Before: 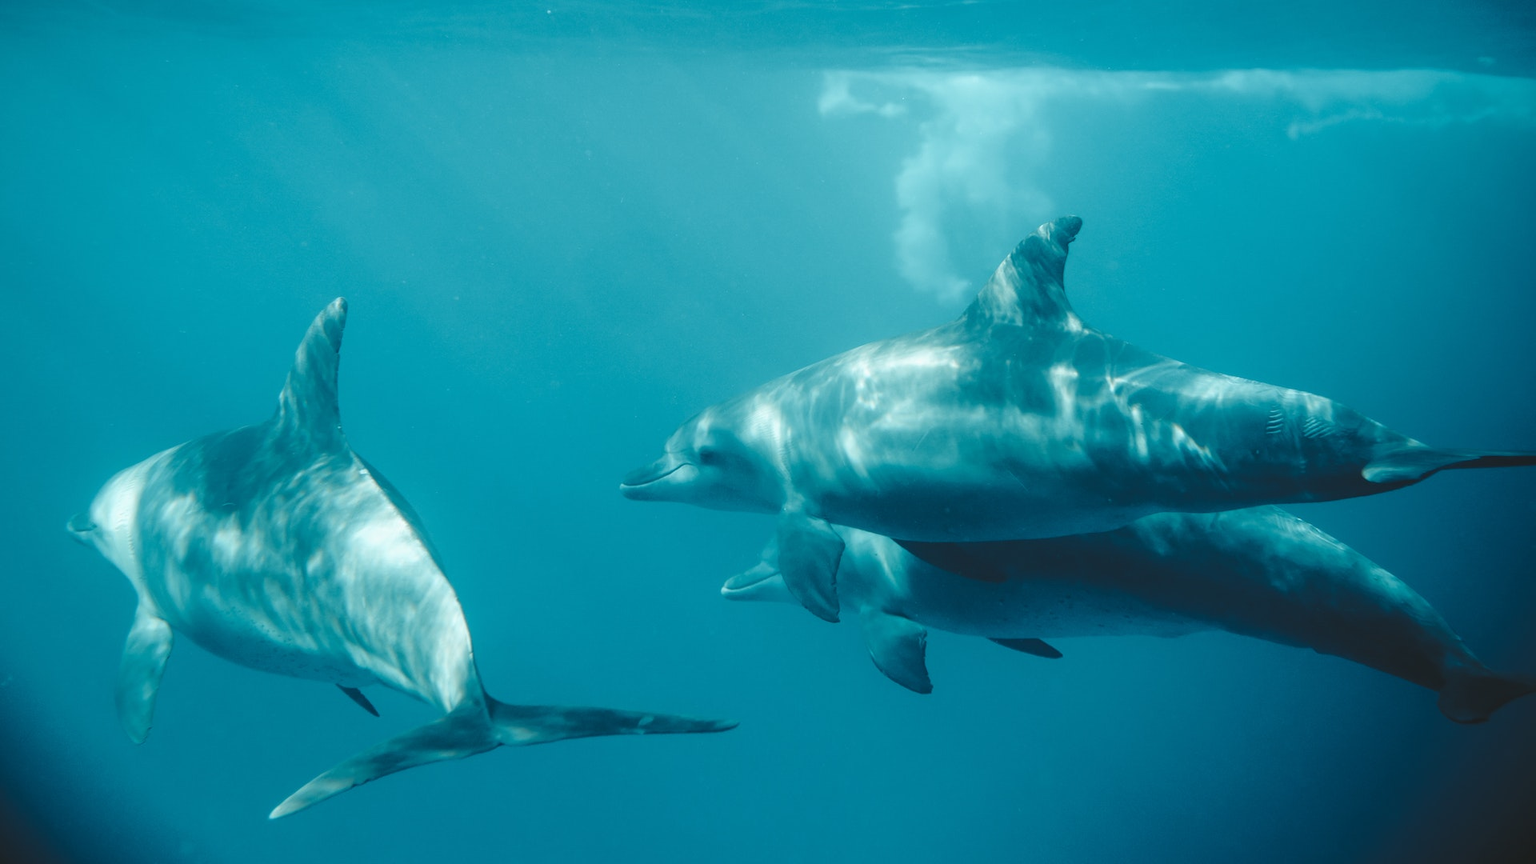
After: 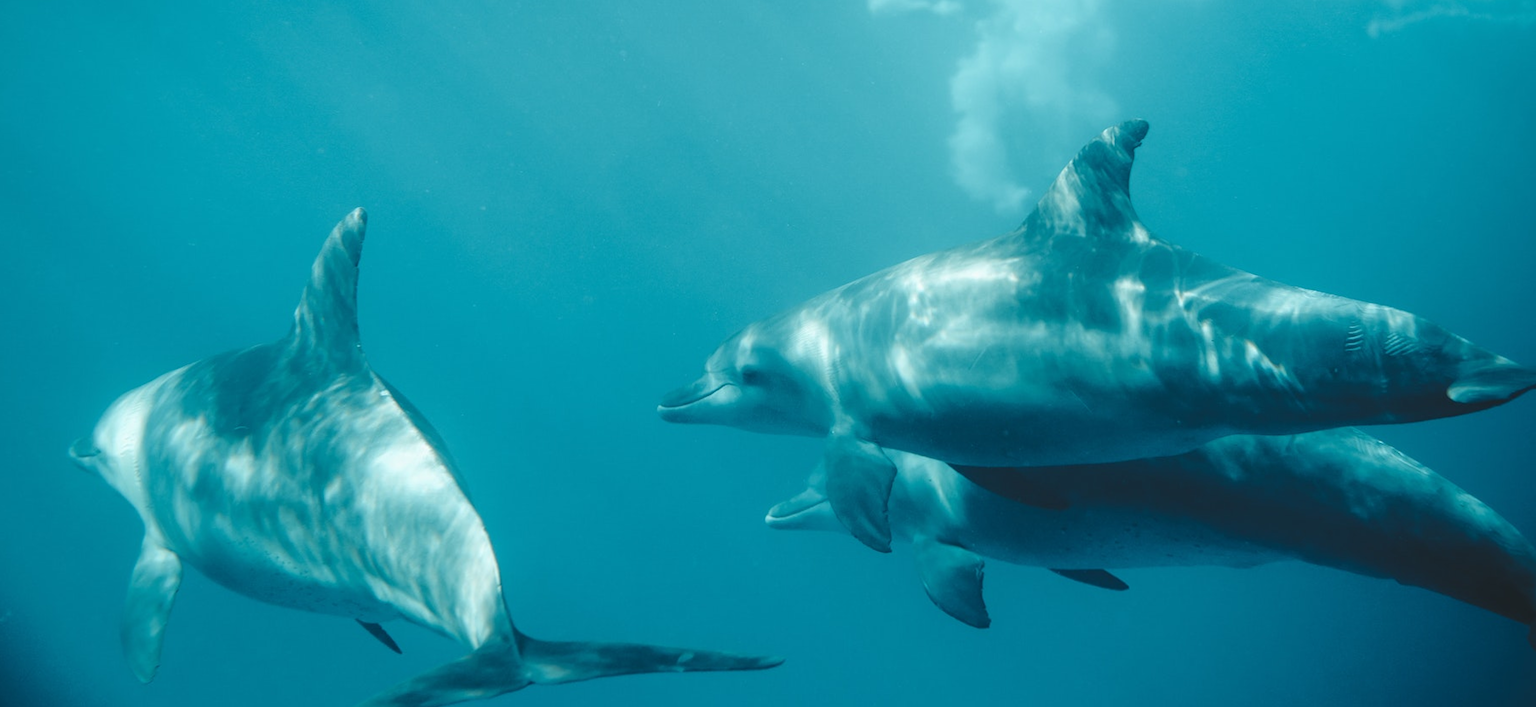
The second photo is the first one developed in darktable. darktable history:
crop and rotate: angle 0.102°, top 11.844%, right 5.721%, bottom 10.931%
